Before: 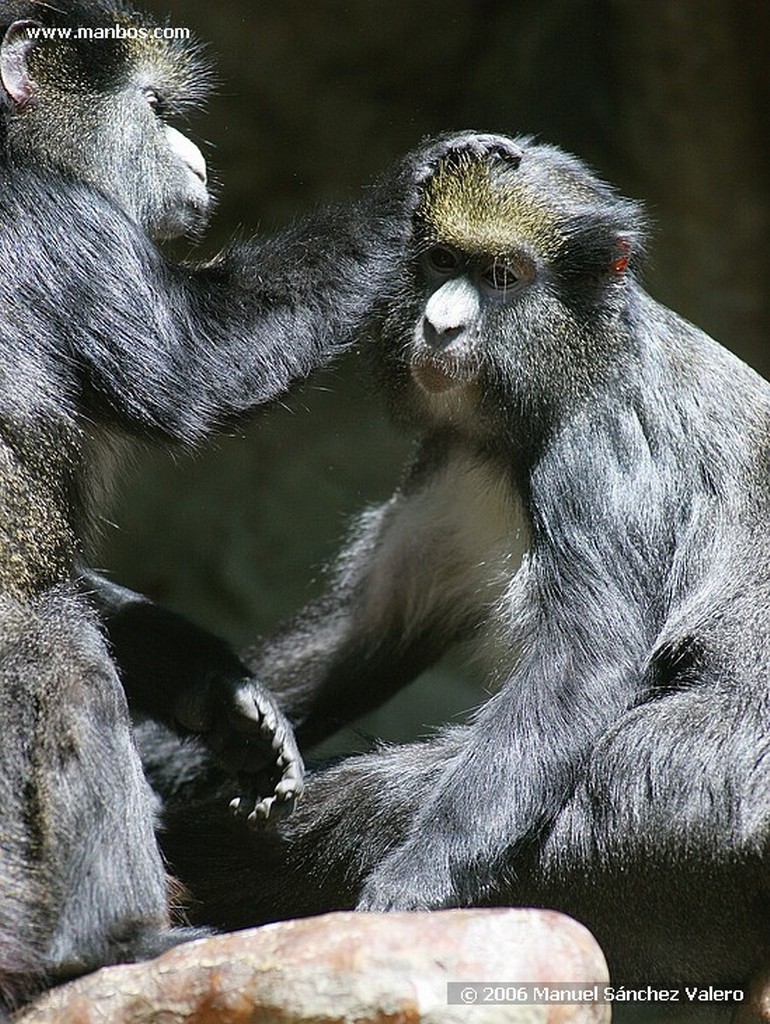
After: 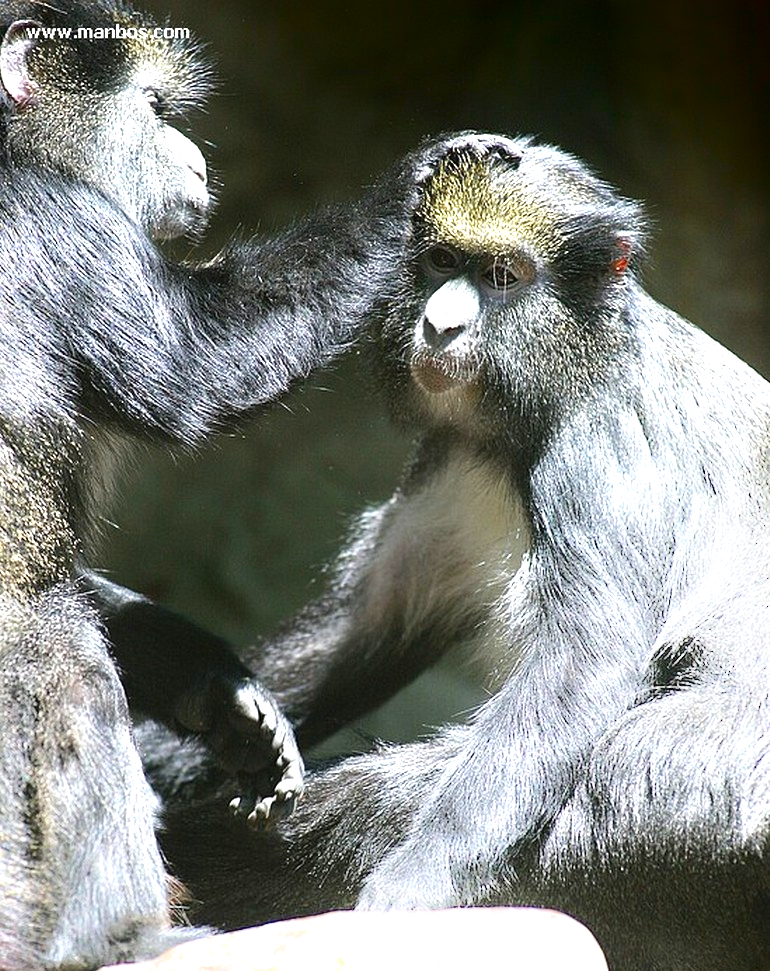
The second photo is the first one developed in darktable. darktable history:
exposure: black level correction 0, exposure 1.101 EV, compensate exposure bias true, compensate highlight preservation false
crop and rotate: top 0.002%, bottom 5.091%
shadows and highlights: shadows -89.33, highlights 90.31, soften with gaussian
